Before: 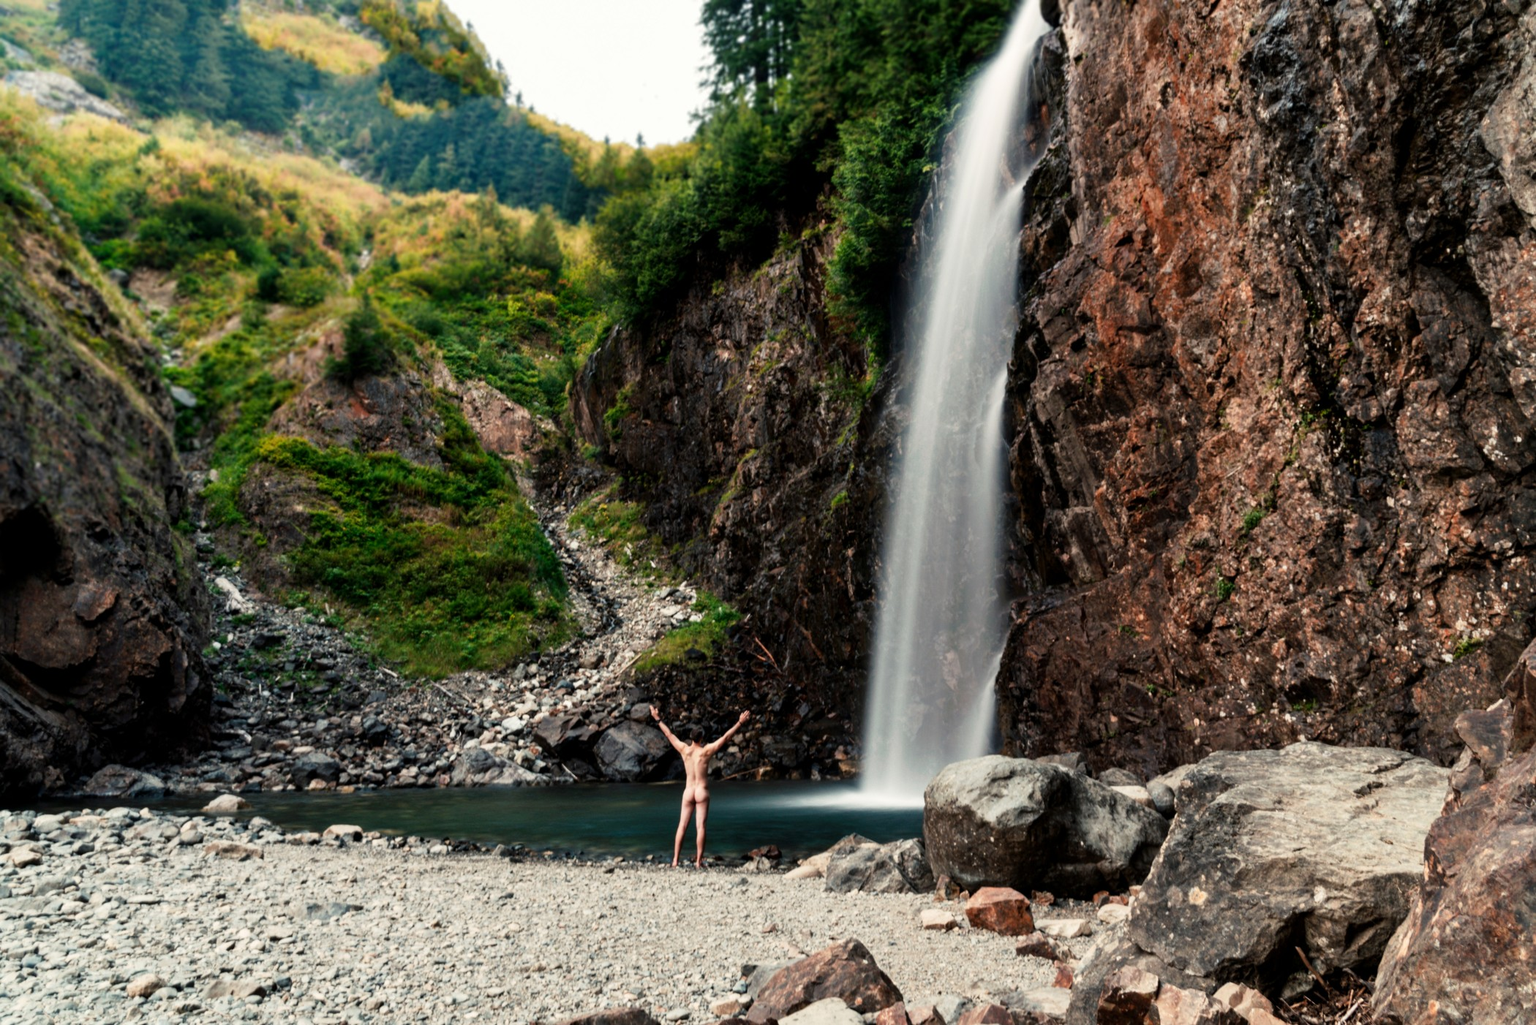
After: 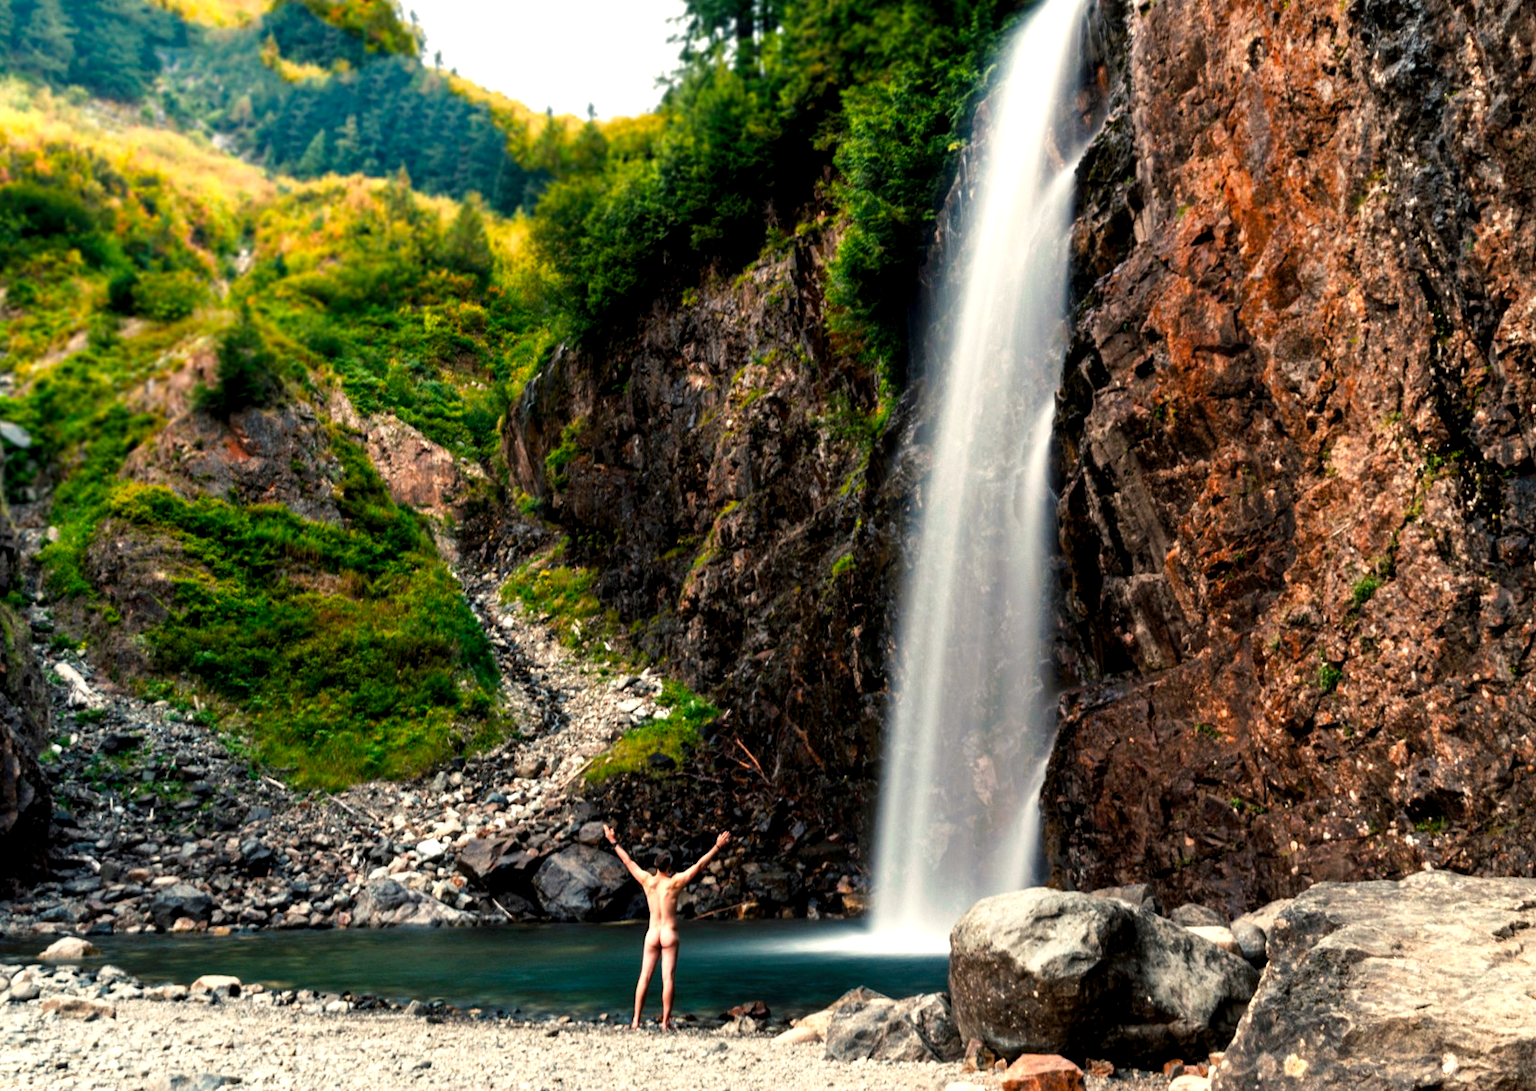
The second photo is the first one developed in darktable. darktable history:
local contrast: highlights 104%, shadows 102%, detail 119%, midtone range 0.2
crop: left 11.21%, top 5.156%, right 9.596%, bottom 10.331%
color balance rgb: highlights gain › chroma 1.05%, highlights gain › hue 60.17°, perceptual saturation grading › global saturation 29.661%, global vibrance 9.184%
exposure: black level correction 0.001, exposure 0.5 EV, compensate highlight preservation false
